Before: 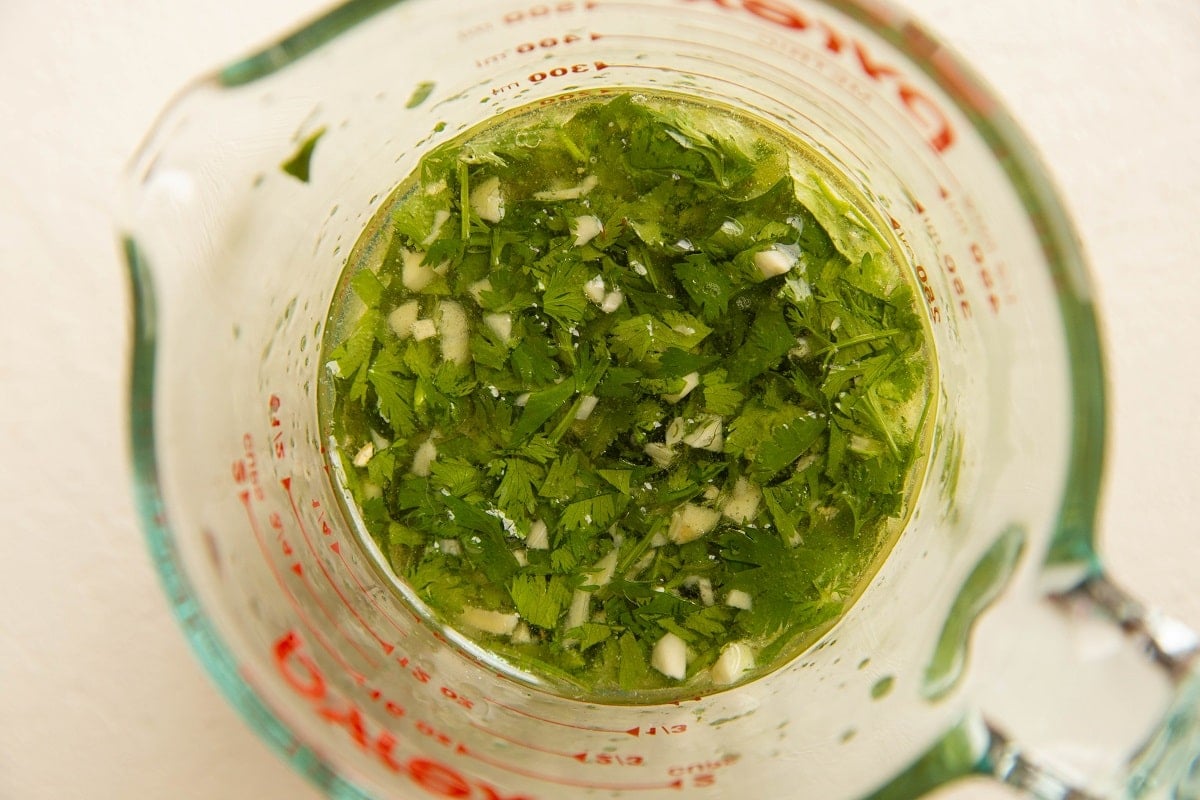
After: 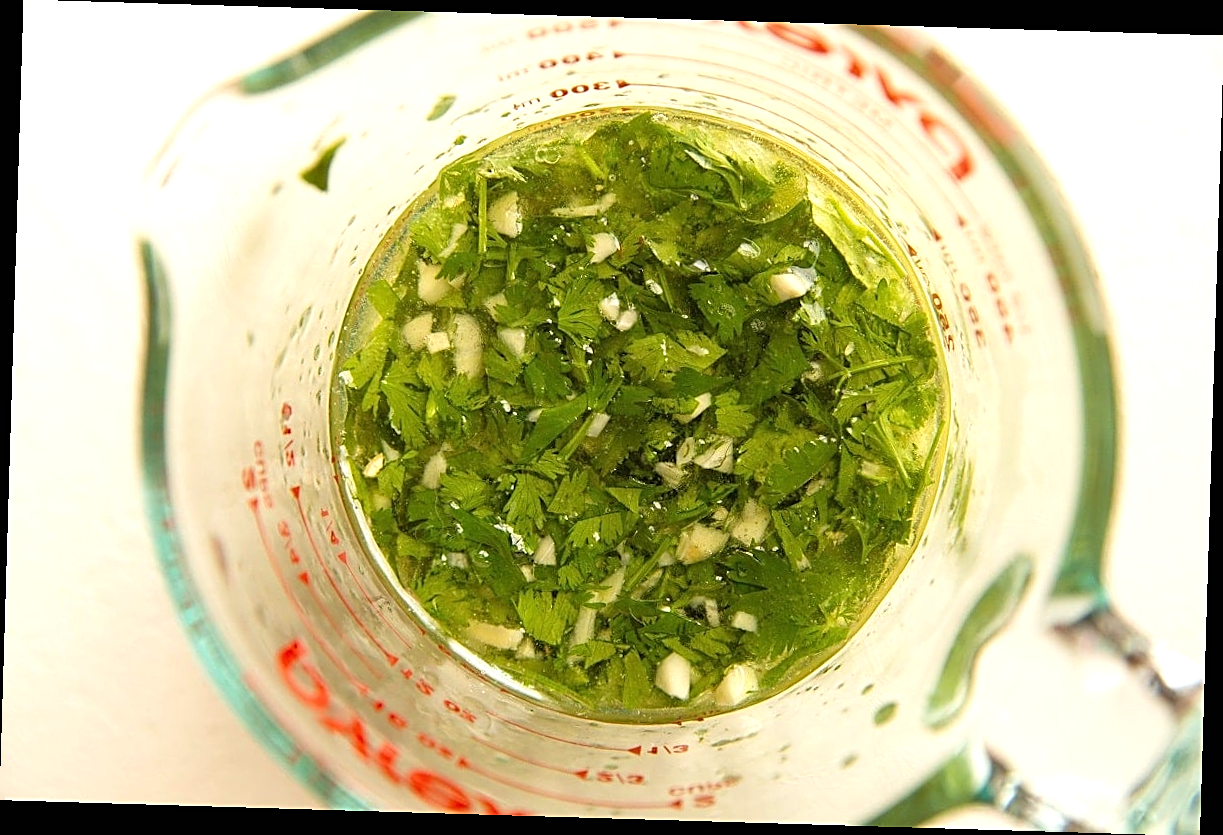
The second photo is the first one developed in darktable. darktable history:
exposure: black level correction 0, exposure 0.5 EV, compensate exposure bias true, compensate highlight preservation false
rotate and perspective: rotation 1.72°, automatic cropping off
sharpen: on, module defaults
